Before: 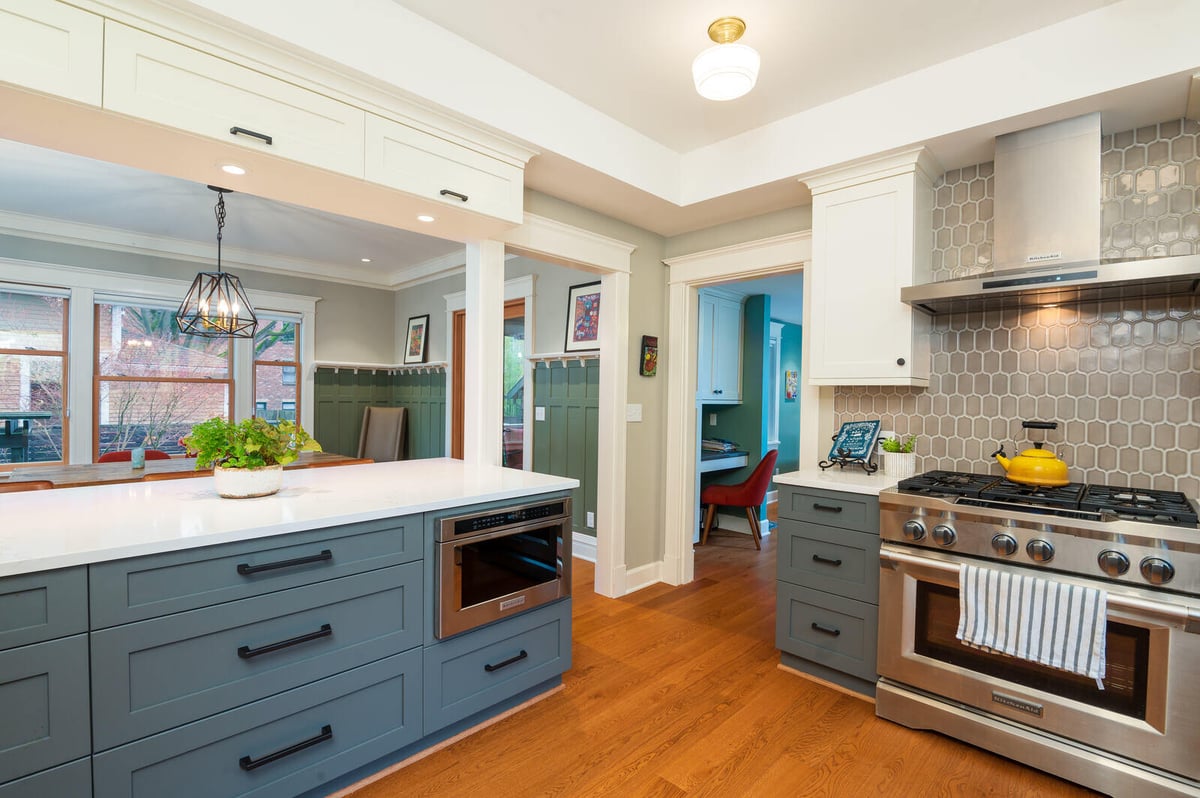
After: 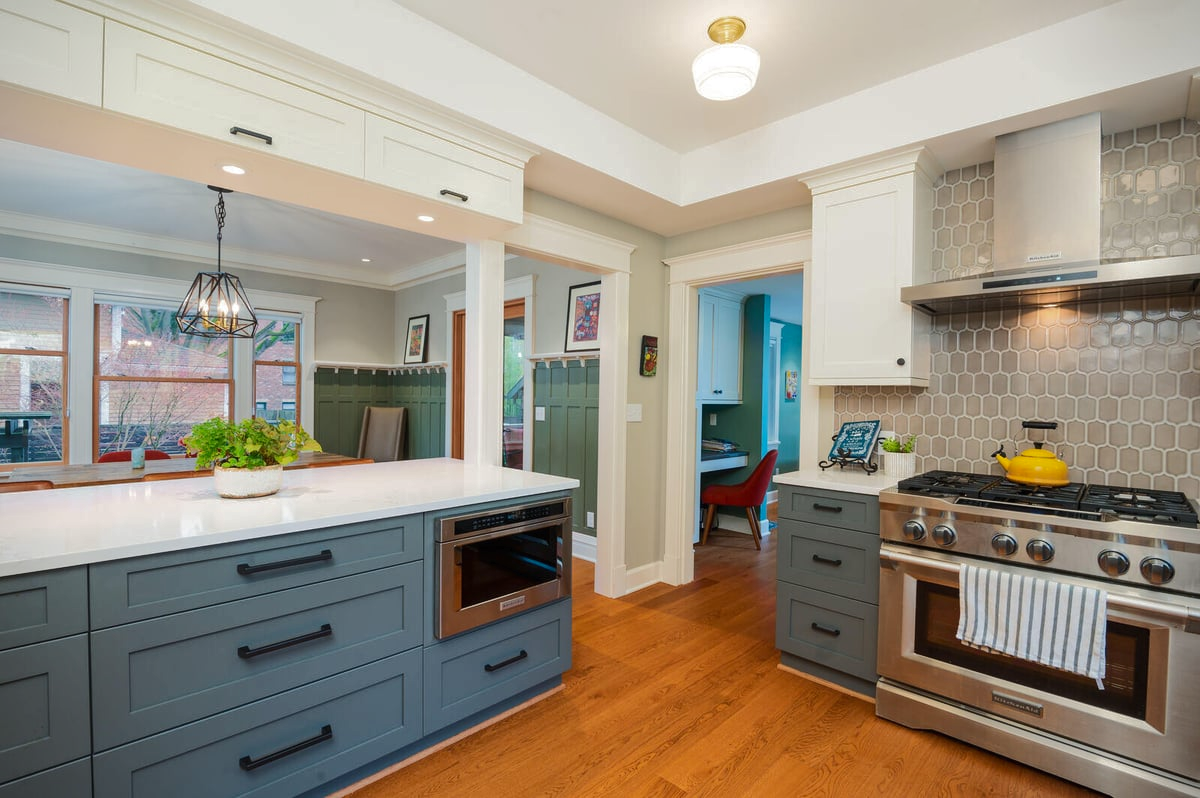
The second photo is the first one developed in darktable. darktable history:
tone curve: curves: ch0 [(0, 0) (0.003, 0.01) (0.011, 0.014) (0.025, 0.029) (0.044, 0.051) (0.069, 0.072) (0.1, 0.097) (0.136, 0.123) (0.177, 0.16) (0.224, 0.2) (0.277, 0.248) (0.335, 0.305) (0.399, 0.37) (0.468, 0.454) (0.543, 0.534) (0.623, 0.609) (0.709, 0.681) (0.801, 0.752) (0.898, 0.841) (1, 1)], color space Lab, independent channels, preserve colors none
vignetting: fall-off start 91.3%
